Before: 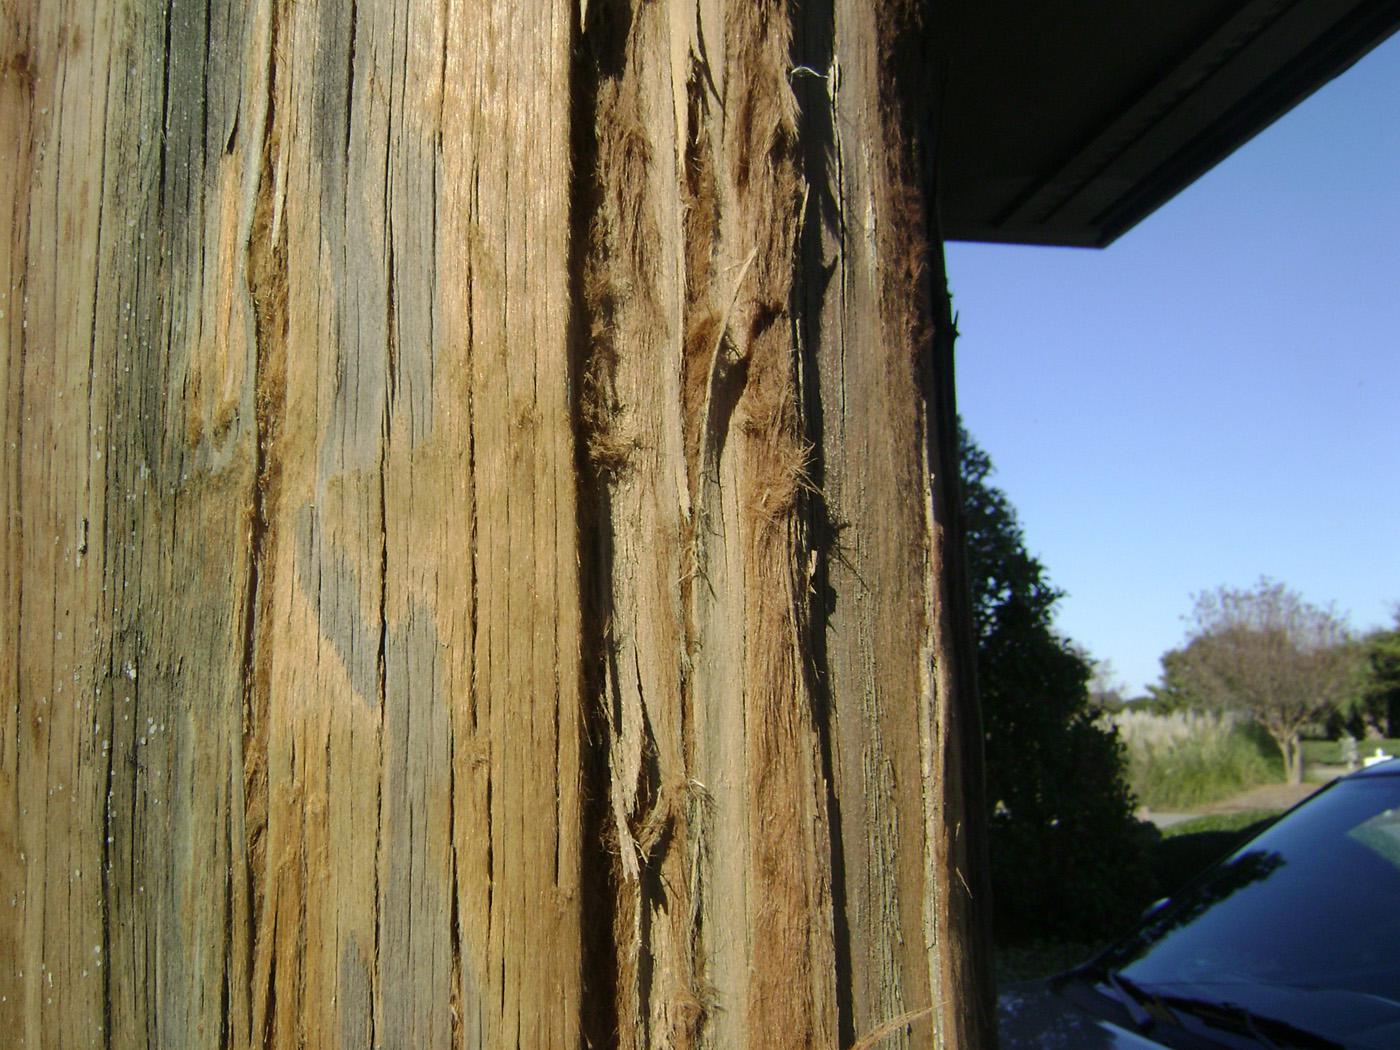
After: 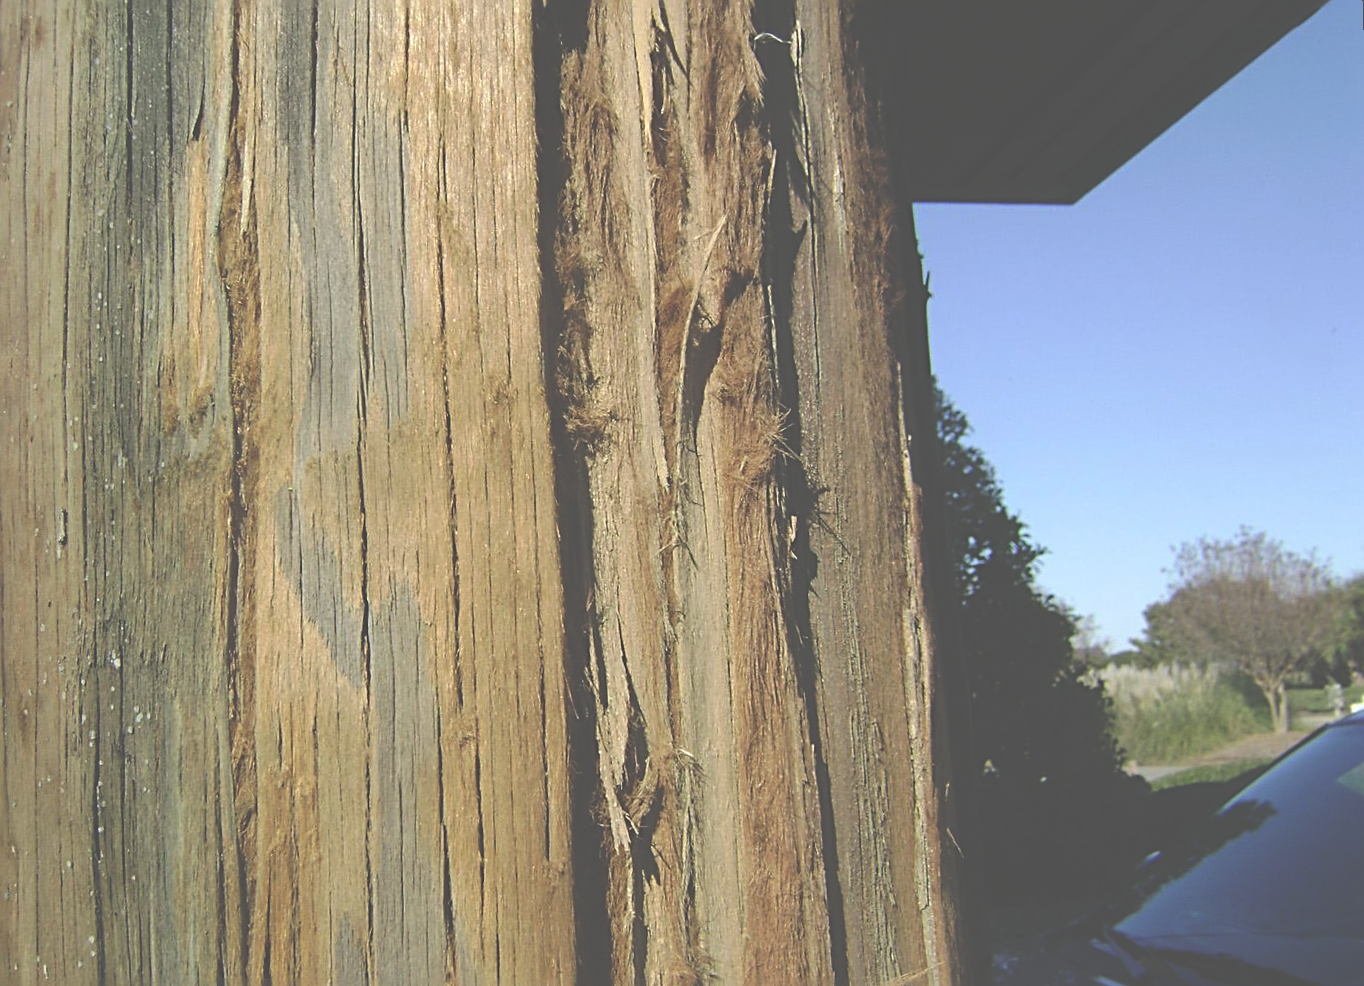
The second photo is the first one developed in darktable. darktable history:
crop and rotate: left 0.614%, top 0.179%, bottom 0.309%
rotate and perspective: rotation -2°, crop left 0.022, crop right 0.978, crop top 0.049, crop bottom 0.951
sharpen: radius 3.119
exposure: black level correction -0.087, compensate highlight preservation false
